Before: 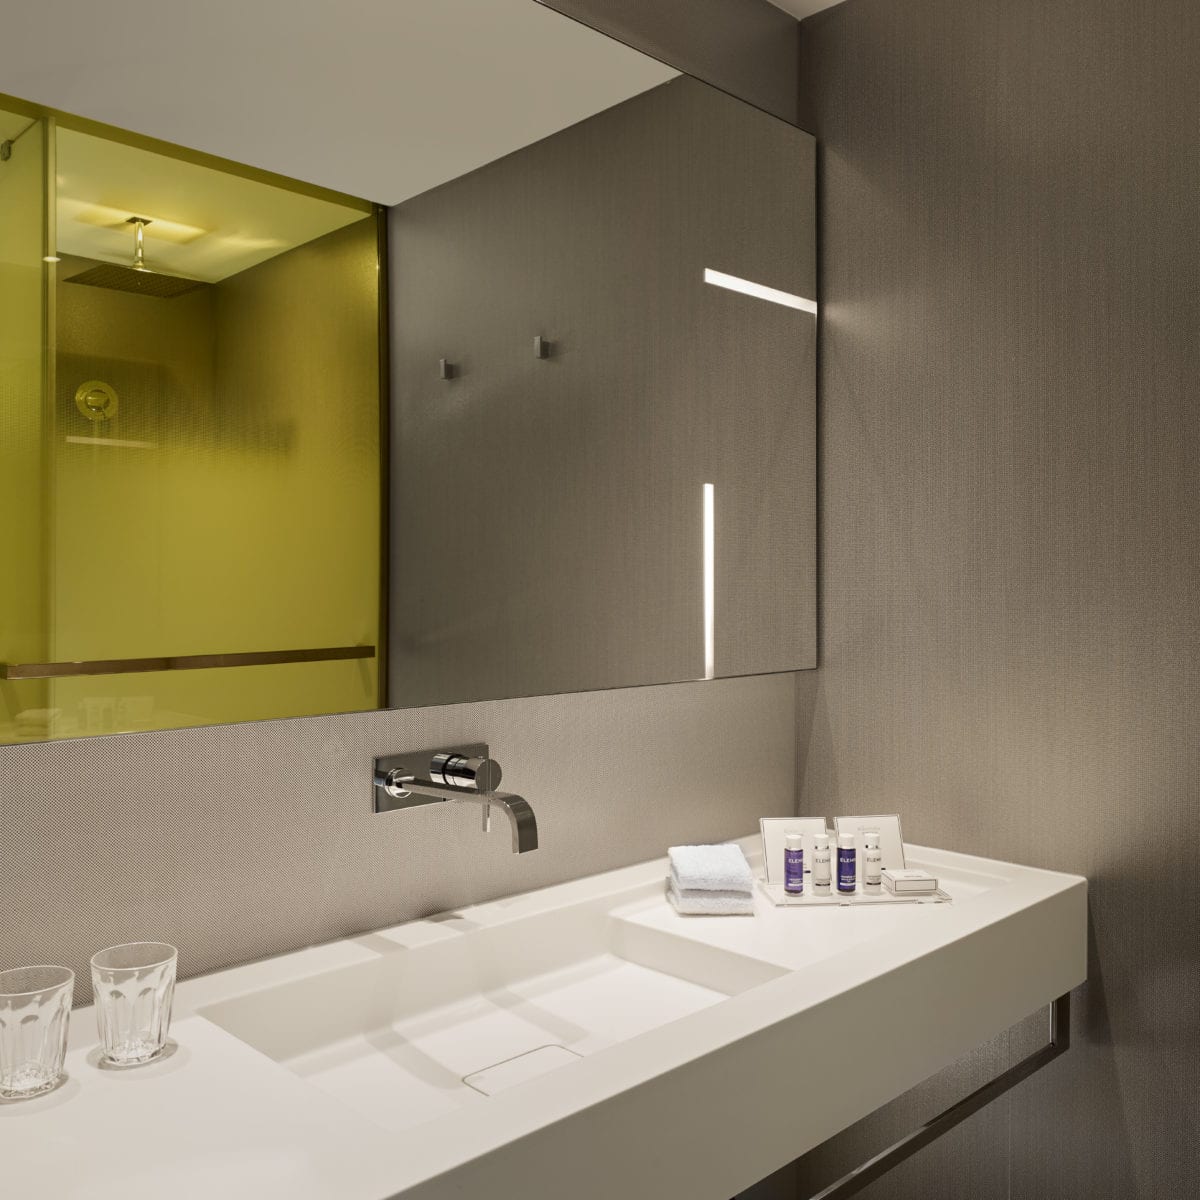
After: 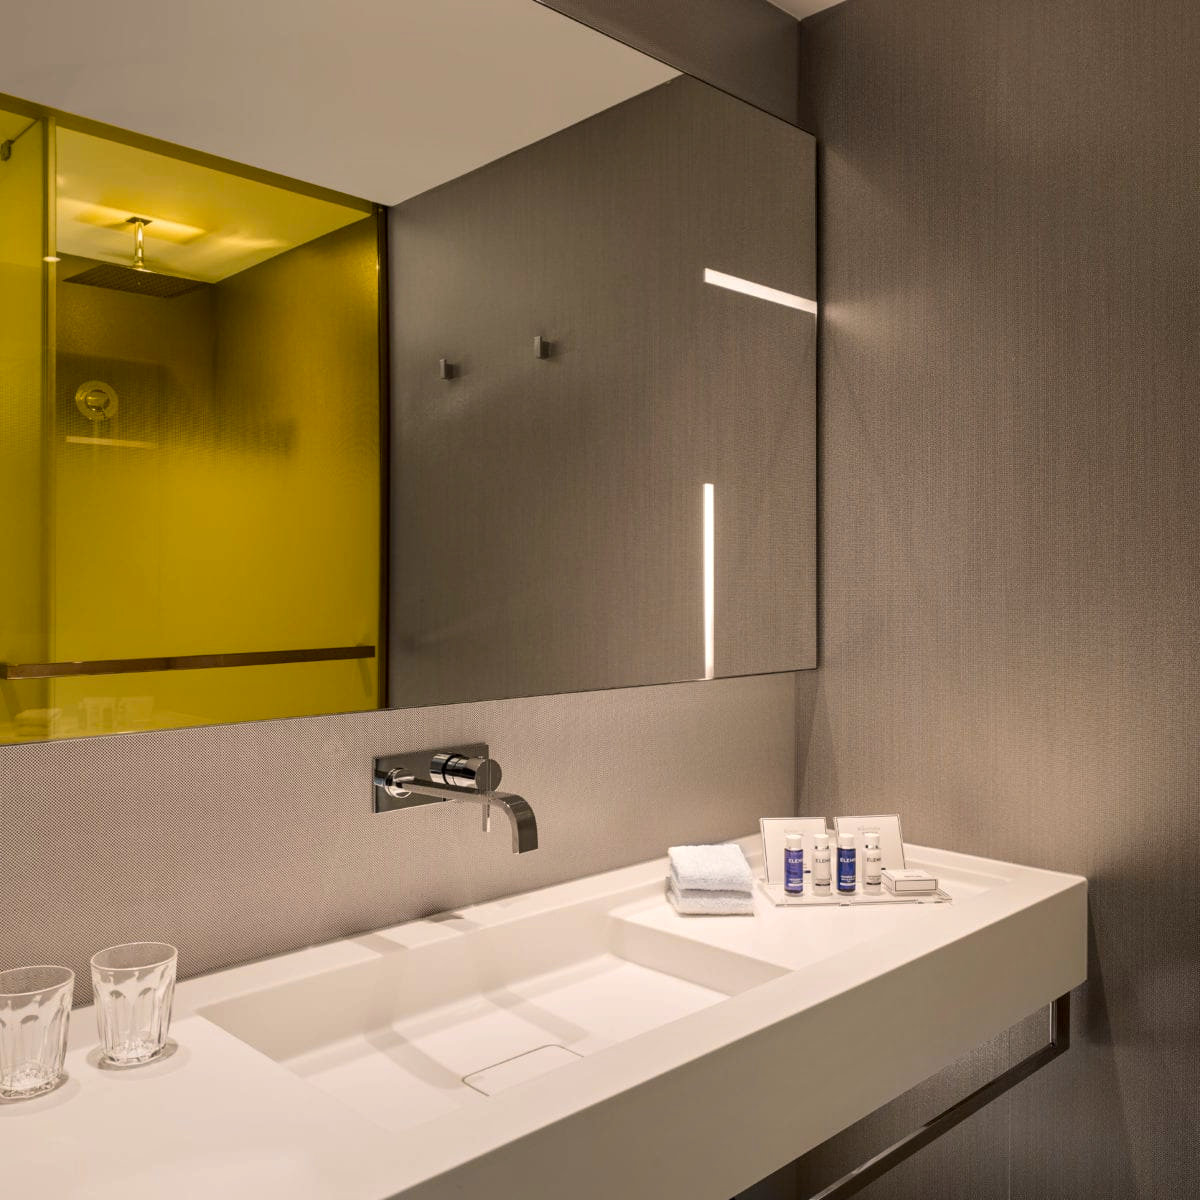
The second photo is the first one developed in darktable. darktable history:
local contrast: on, module defaults
color balance rgb: highlights gain › chroma 1.625%, highlights gain › hue 56.72°, perceptual saturation grading › global saturation 25.149%, hue shift -10.94°
